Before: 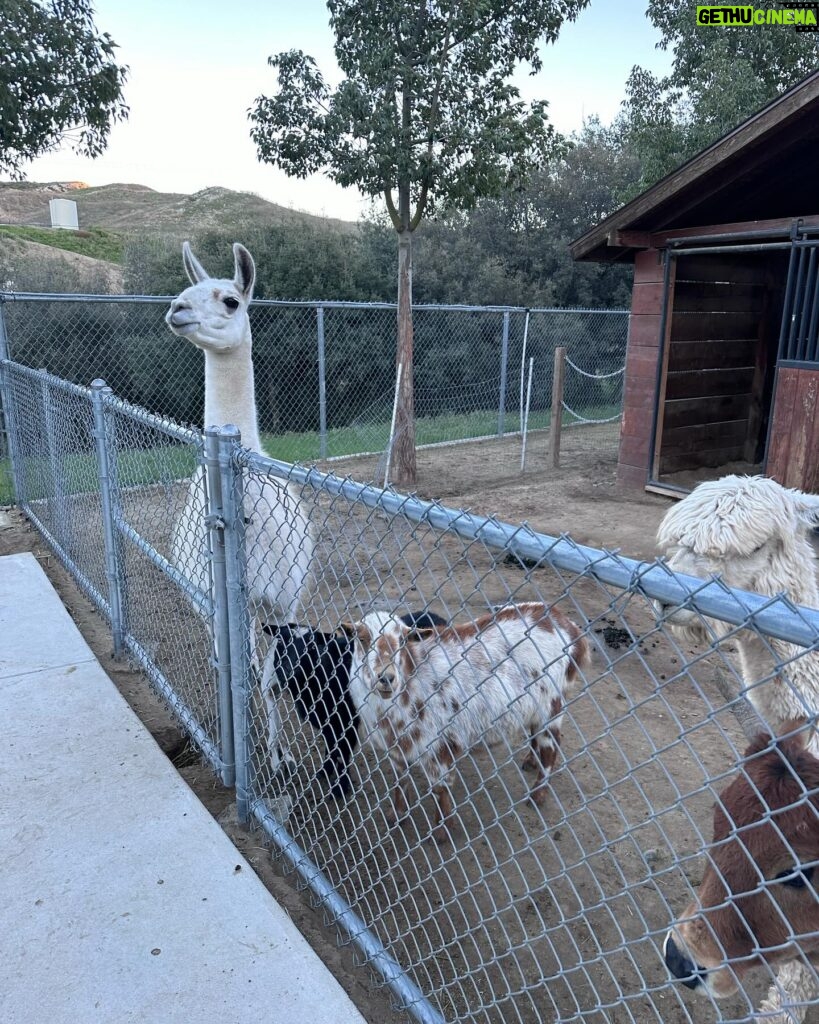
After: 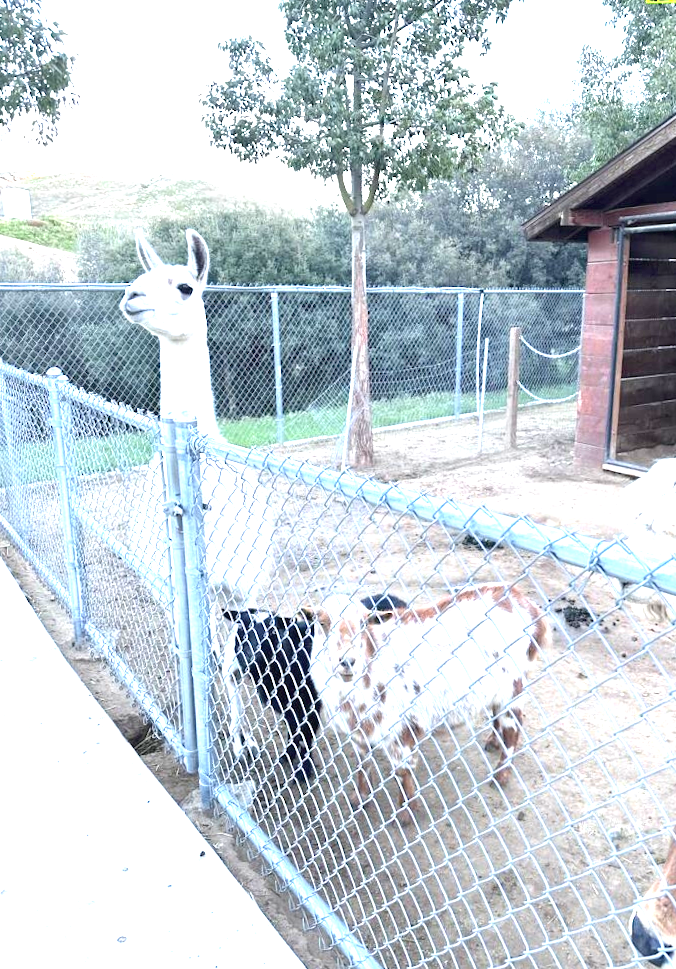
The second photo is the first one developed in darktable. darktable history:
exposure: black level correction 0, exposure 1.988 EV, compensate highlight preservation false
crop and rotate: angle 1.05°, left 4.132%, top 0.652%, right 11.356%, bottom 2.493%
contrast brightness saturation: contrast 0.053, brightness 0.07, saturation 0.011
